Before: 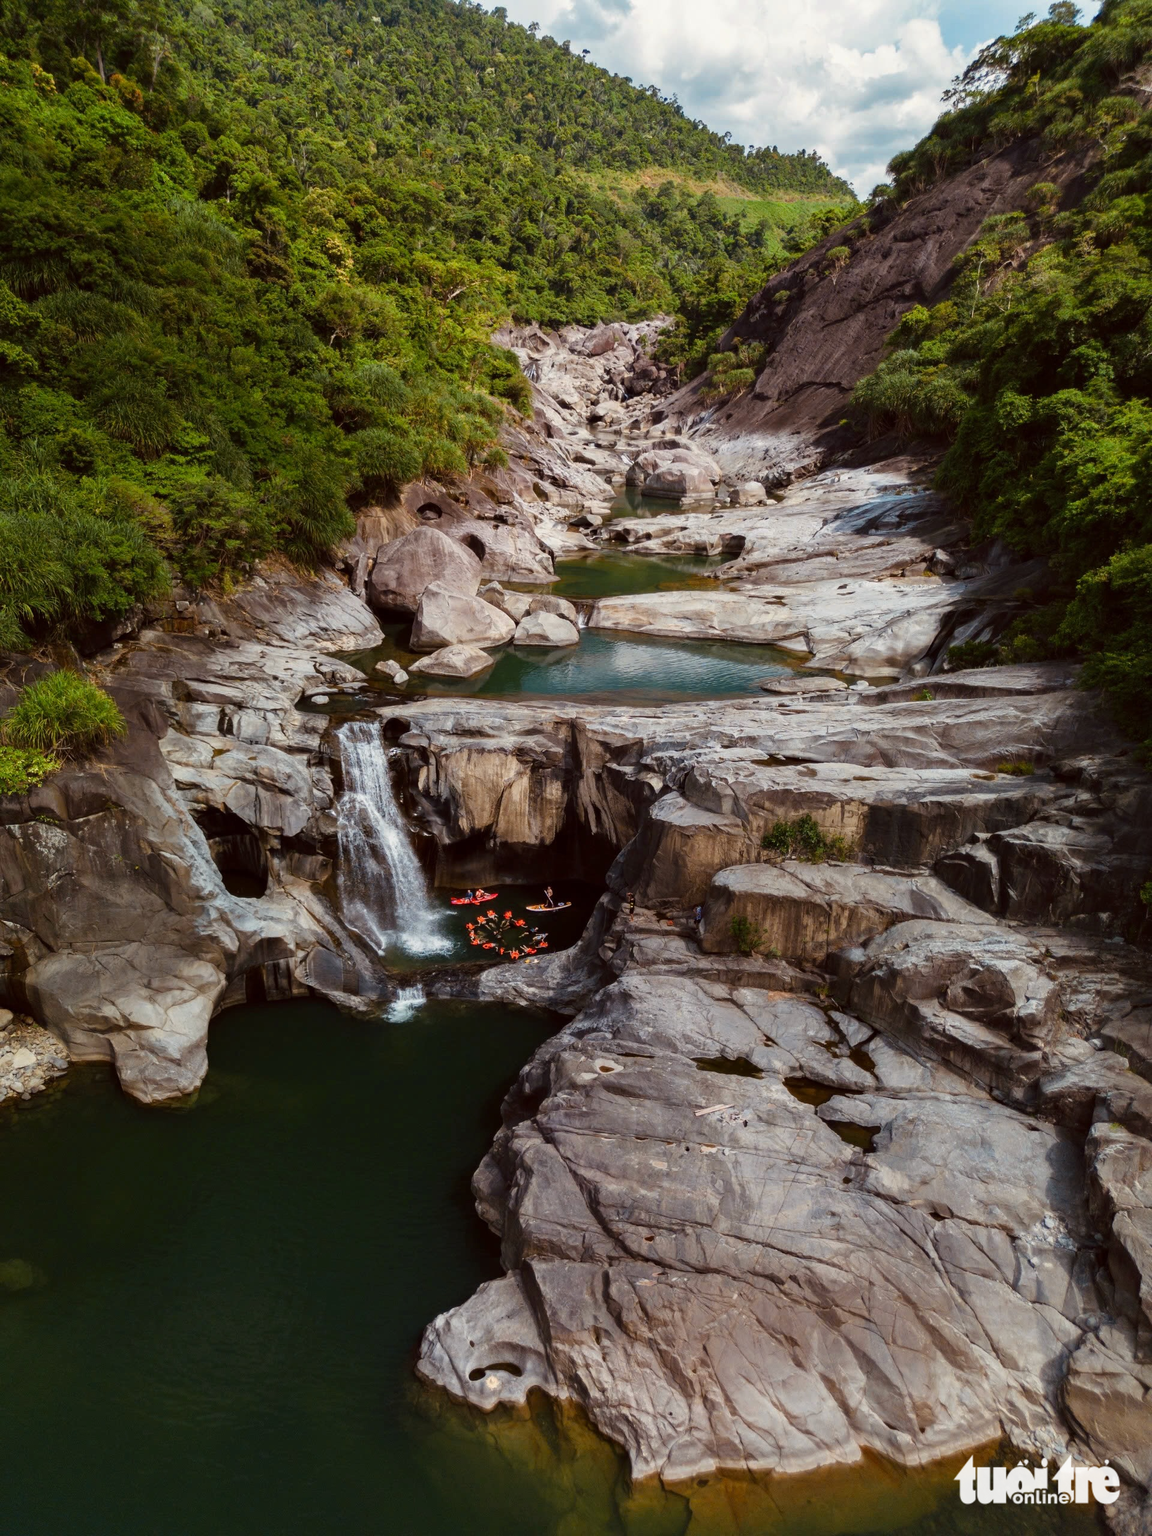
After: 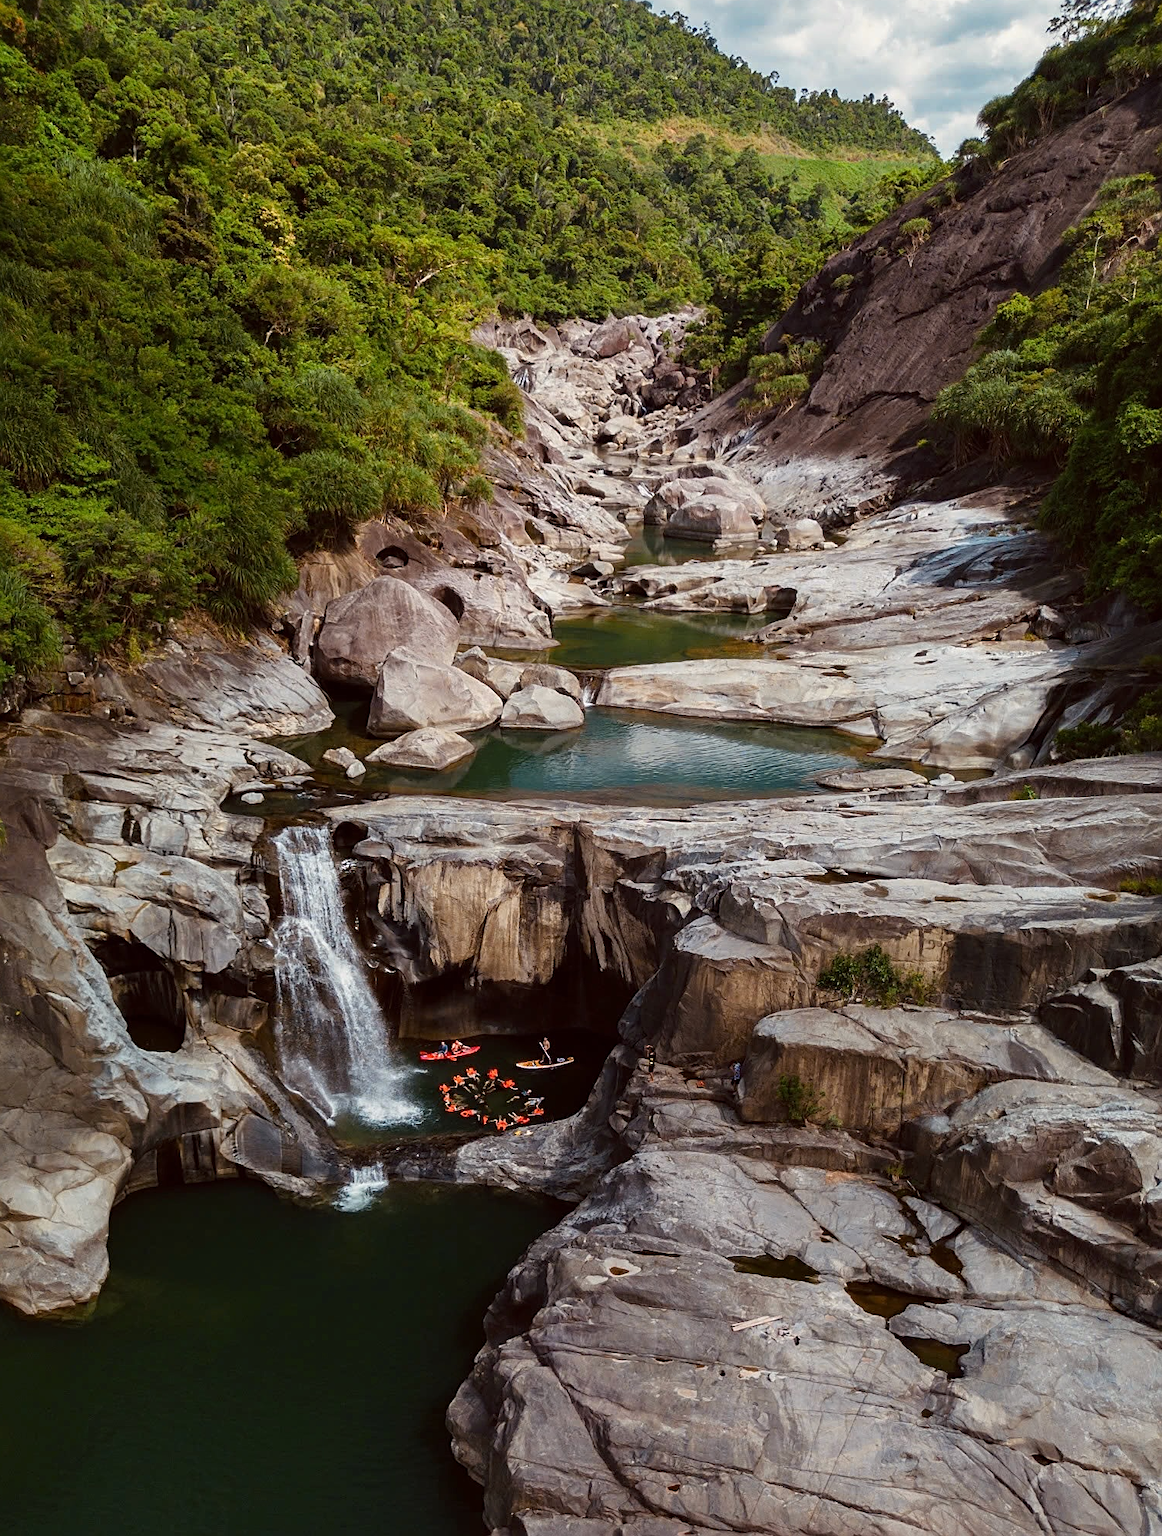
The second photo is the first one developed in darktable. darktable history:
sharpen: on, module defaults
crop and rotate: left 10.708%, top 4.999%, right 10.411%, bottom 16.843%
